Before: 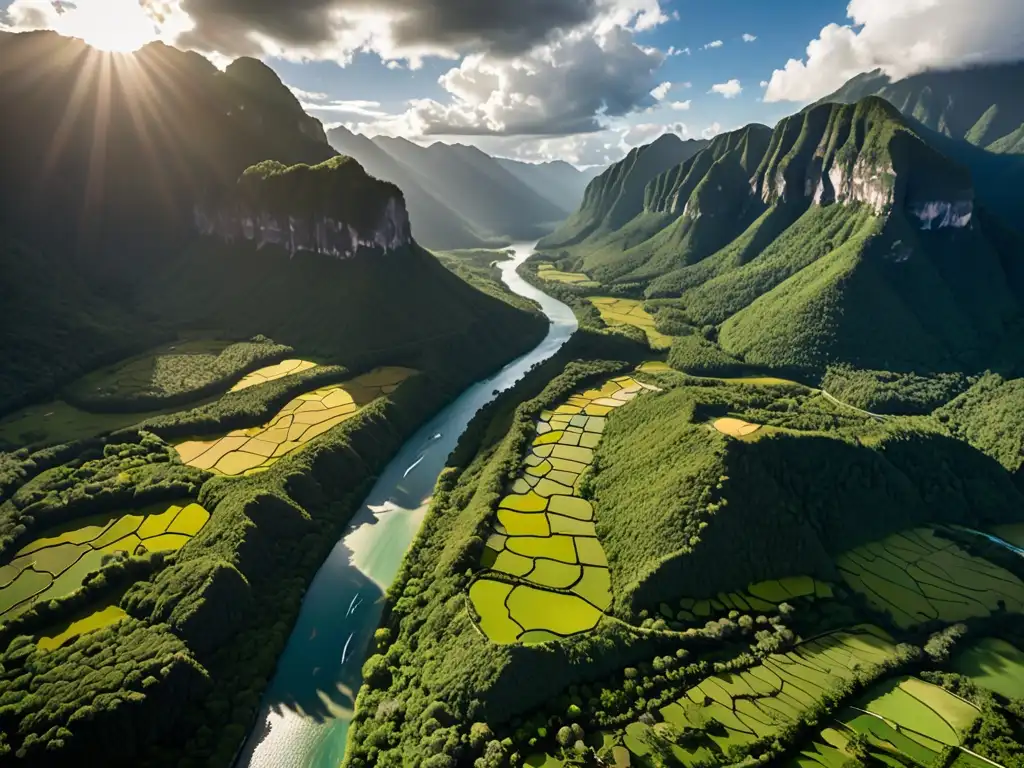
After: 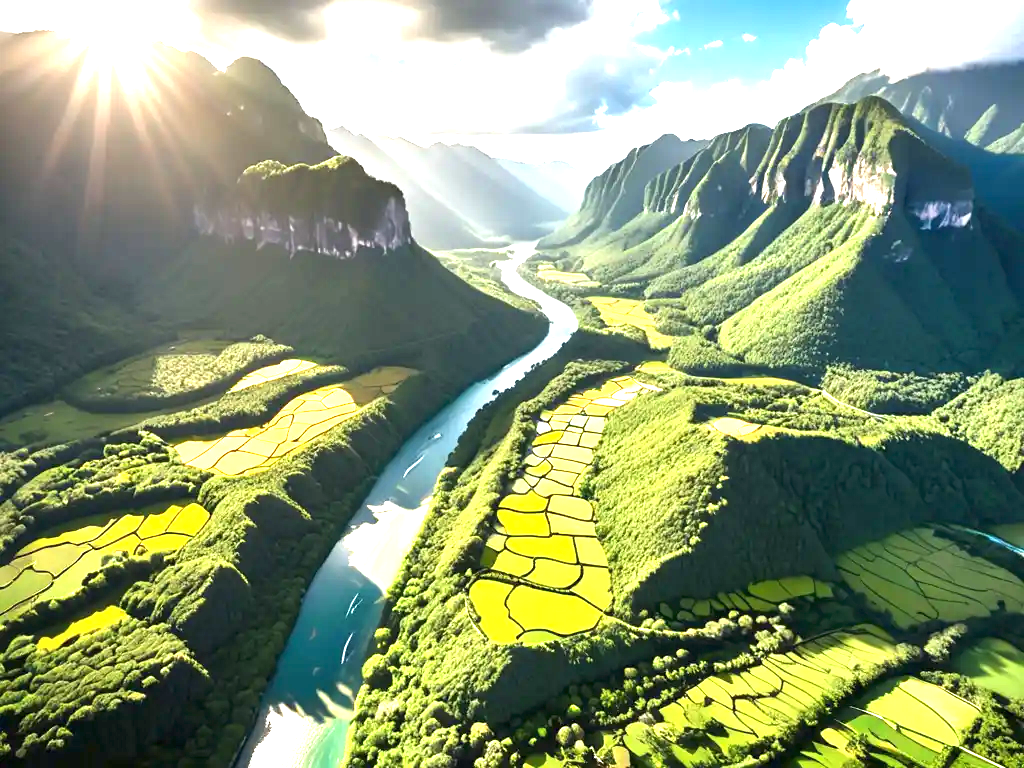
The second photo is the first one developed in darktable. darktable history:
exposure: black level correction 0, exposure 1.958 EV, compensate highlight preservation false
